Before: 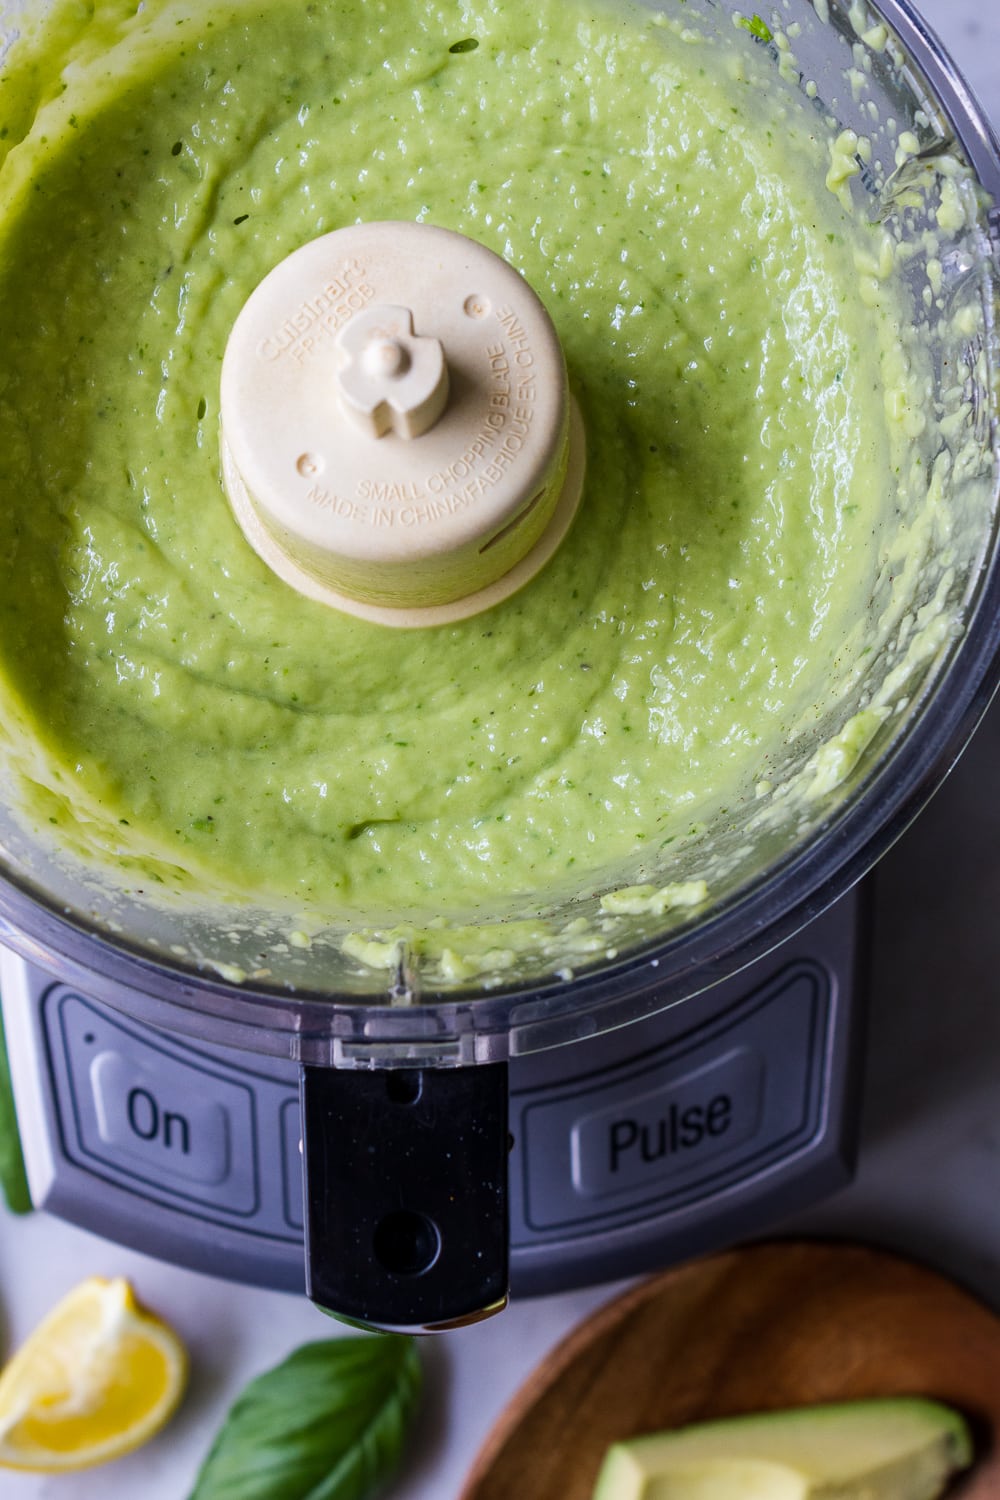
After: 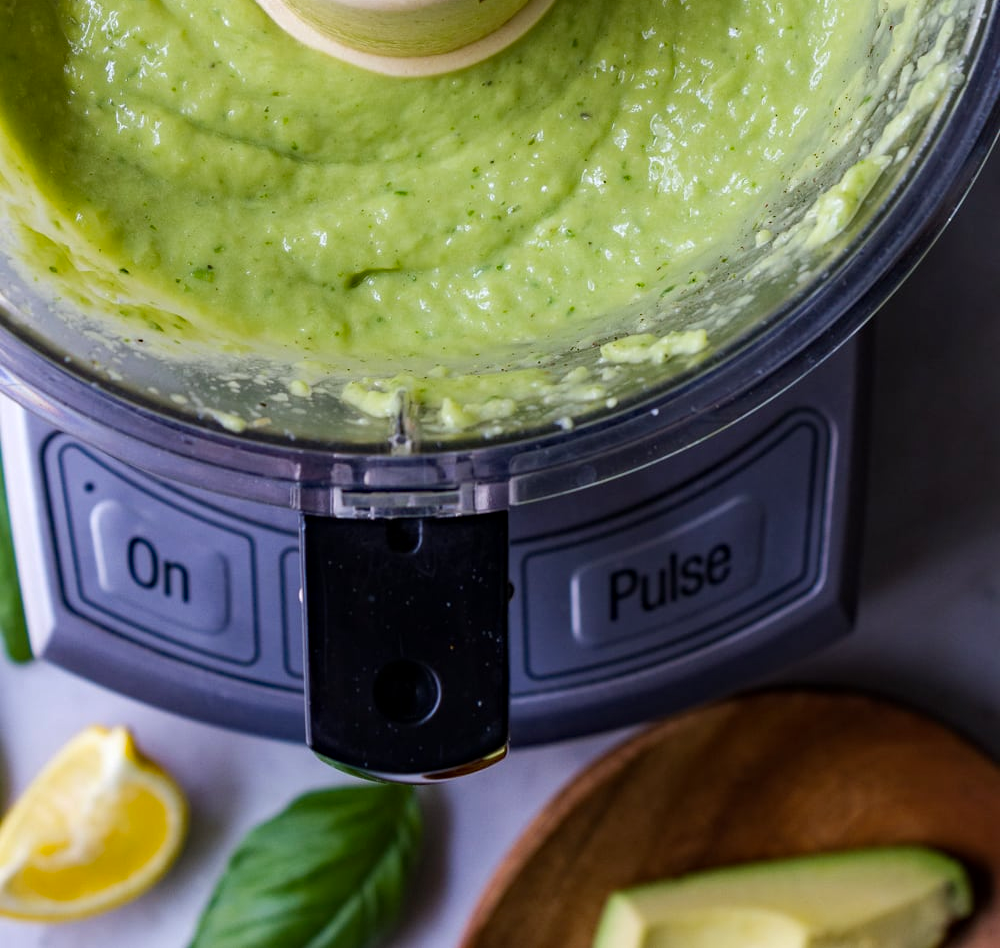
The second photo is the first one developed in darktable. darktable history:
crop and rotate: top 36.745%
haze removal: compatibility mode true, adaptive false
